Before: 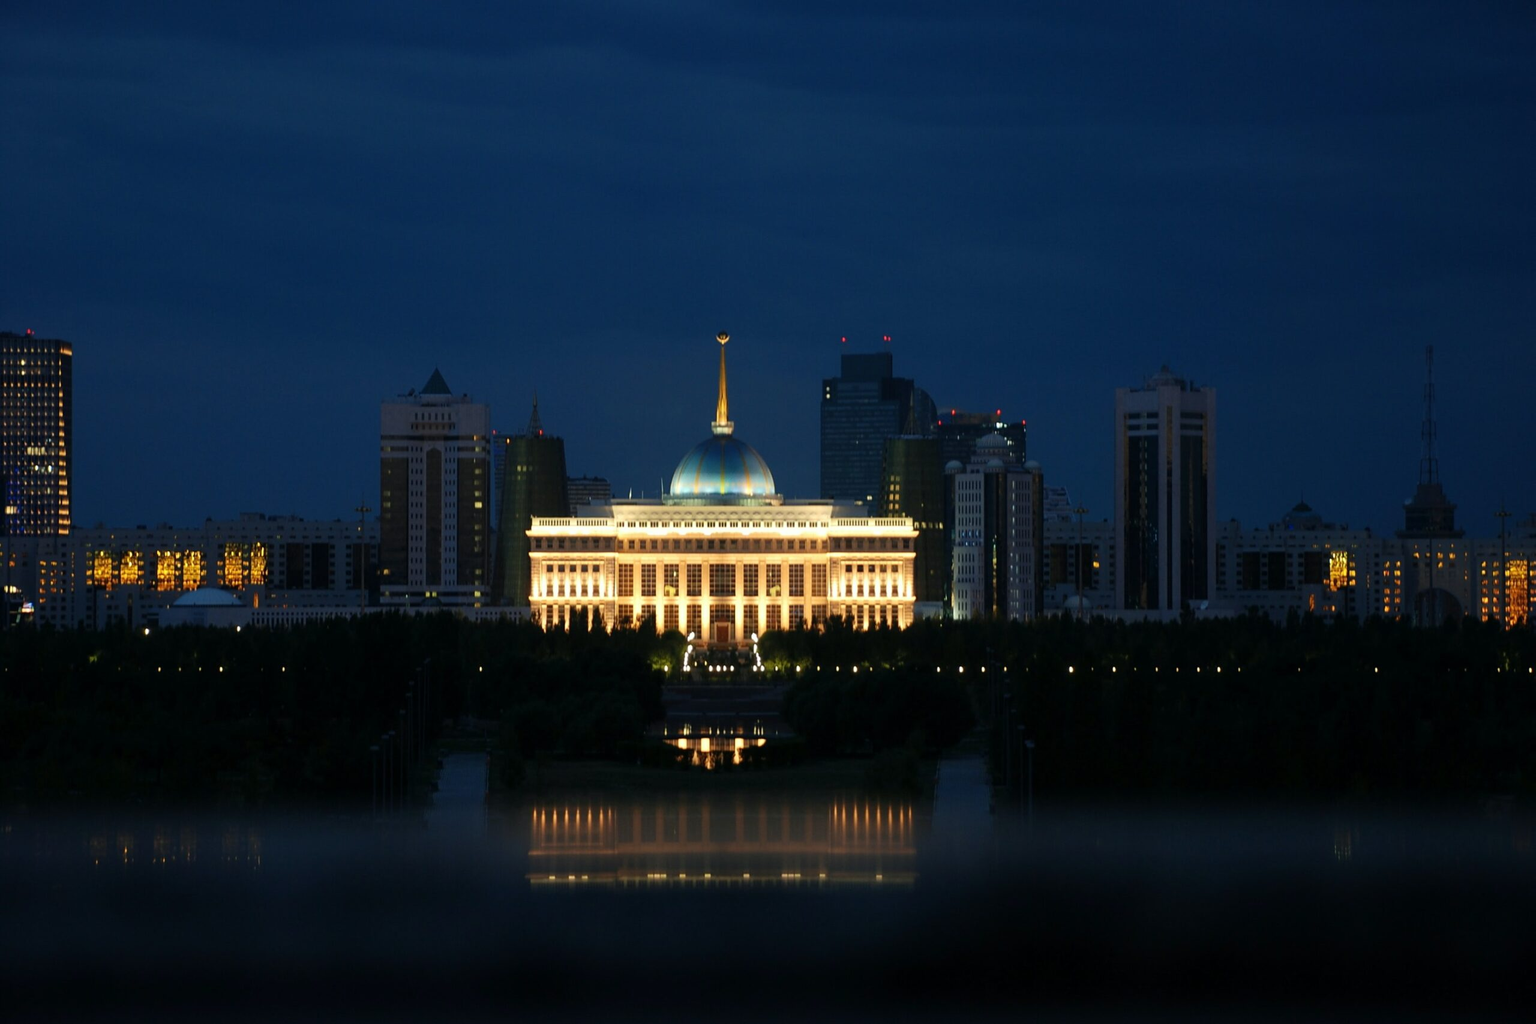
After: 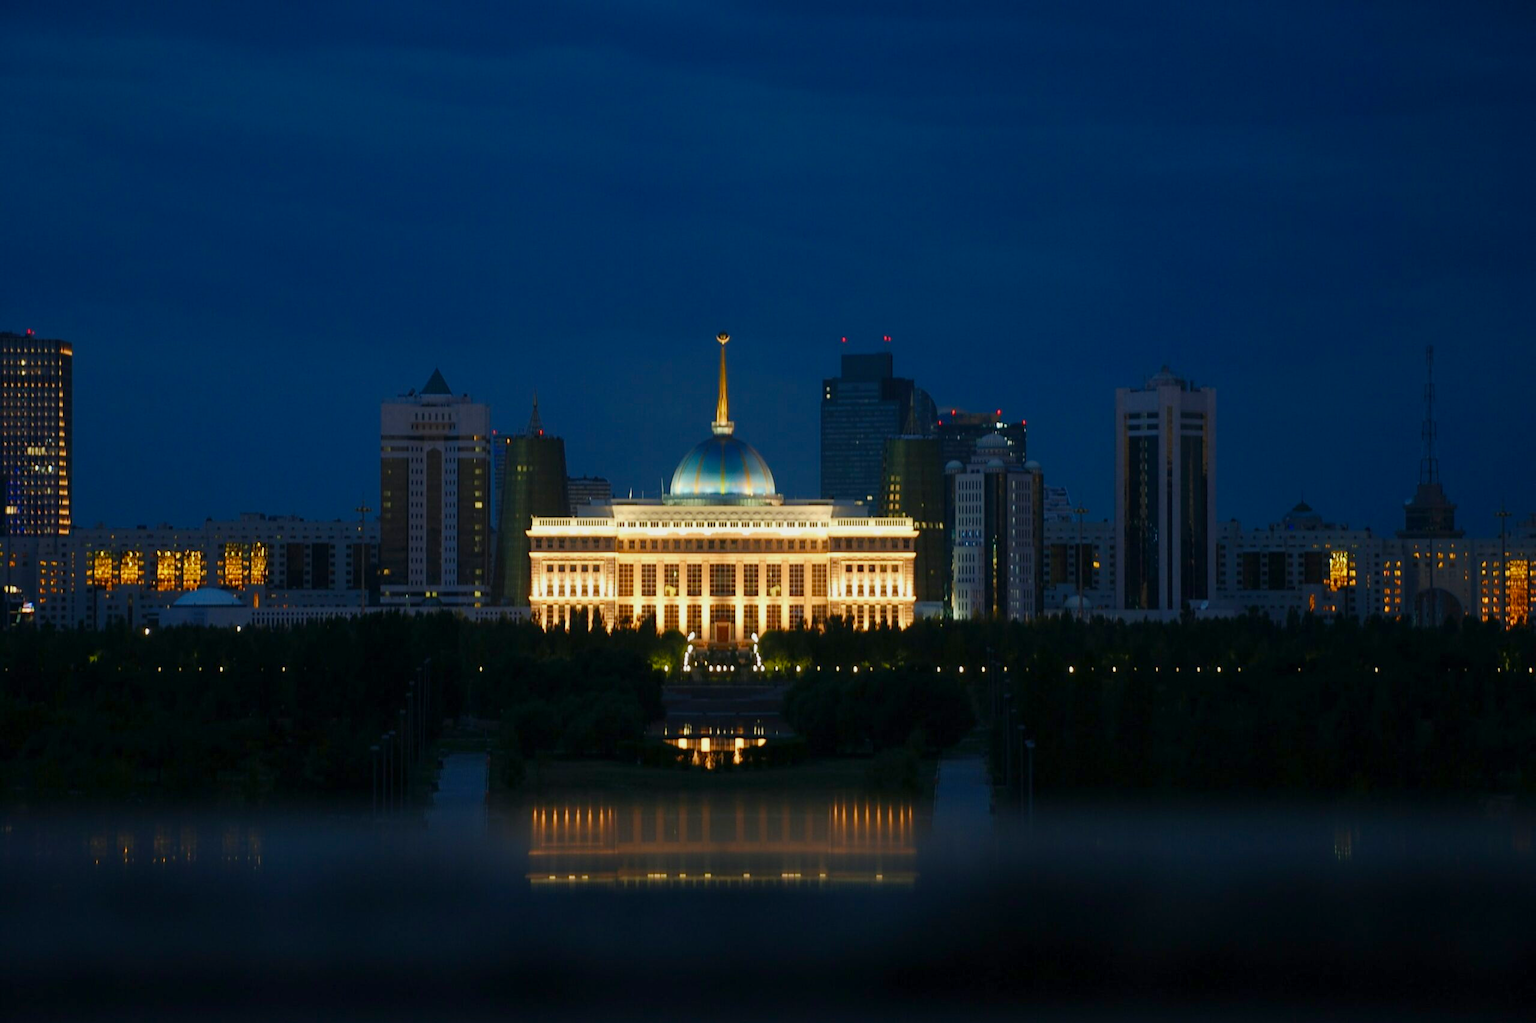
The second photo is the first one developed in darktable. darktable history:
color balance rgb: perceptual saturation grading › global saturation 9.143%, perceptual saturation grading › highlights -12.732%, perceptual saturation grading › mid-tones 14.196%, perceptual saturation grading › shadows 22.411%, contrast -9.517%
